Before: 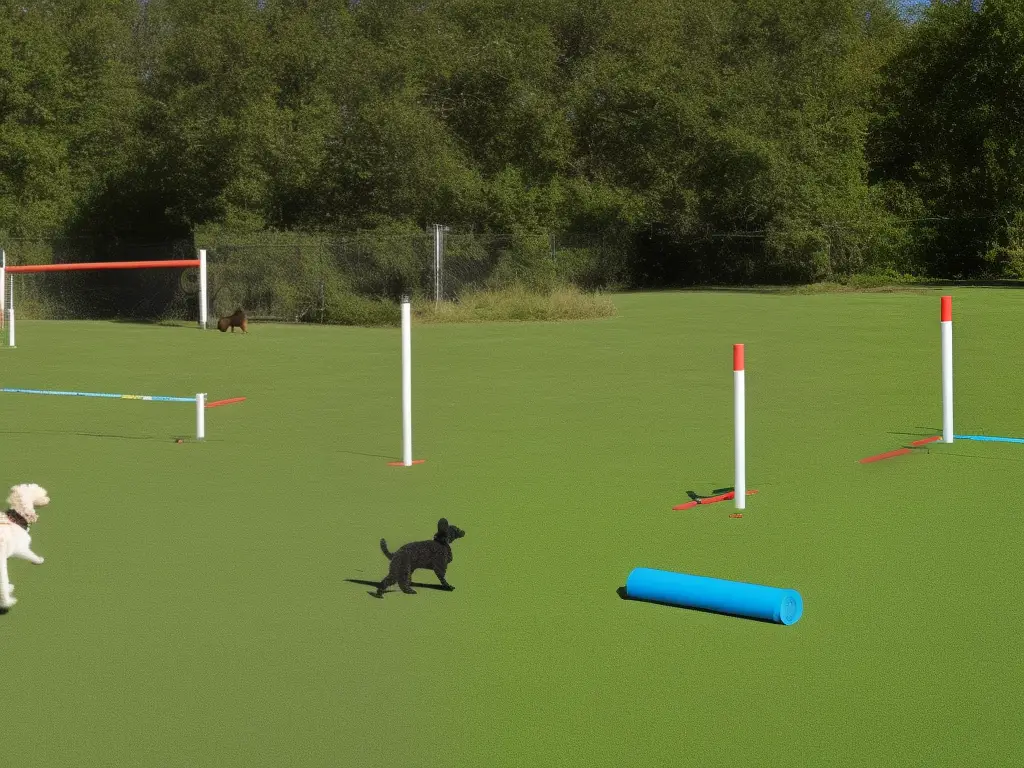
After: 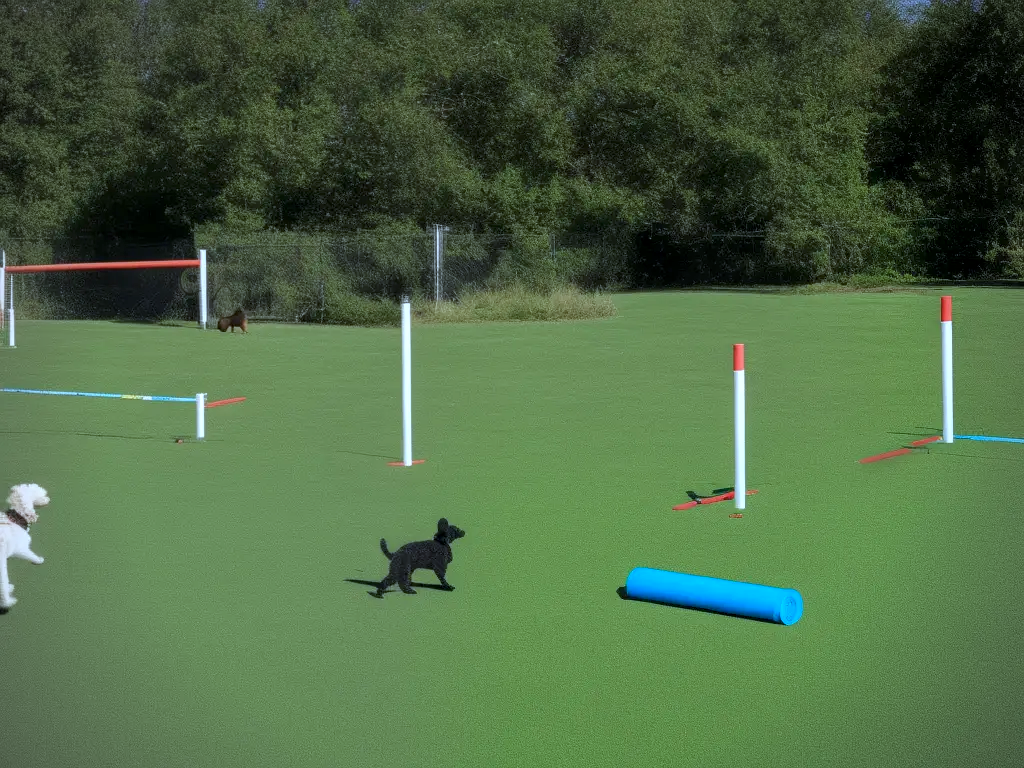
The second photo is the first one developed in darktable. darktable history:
local contrast: on, module defaults
color calibration: illuminant custom, x 0.388, y 0.387, temperature 3816.84 K
vignetting: on, module defaults
